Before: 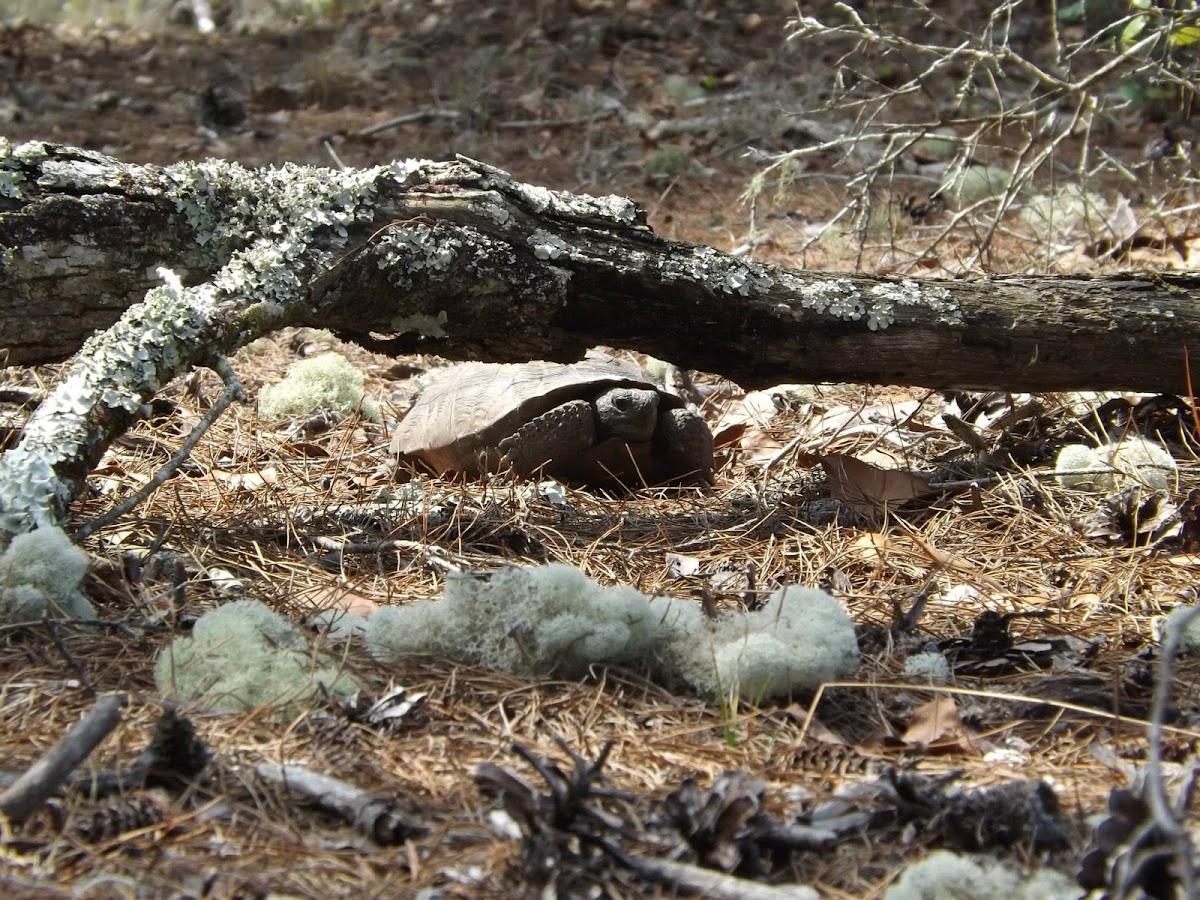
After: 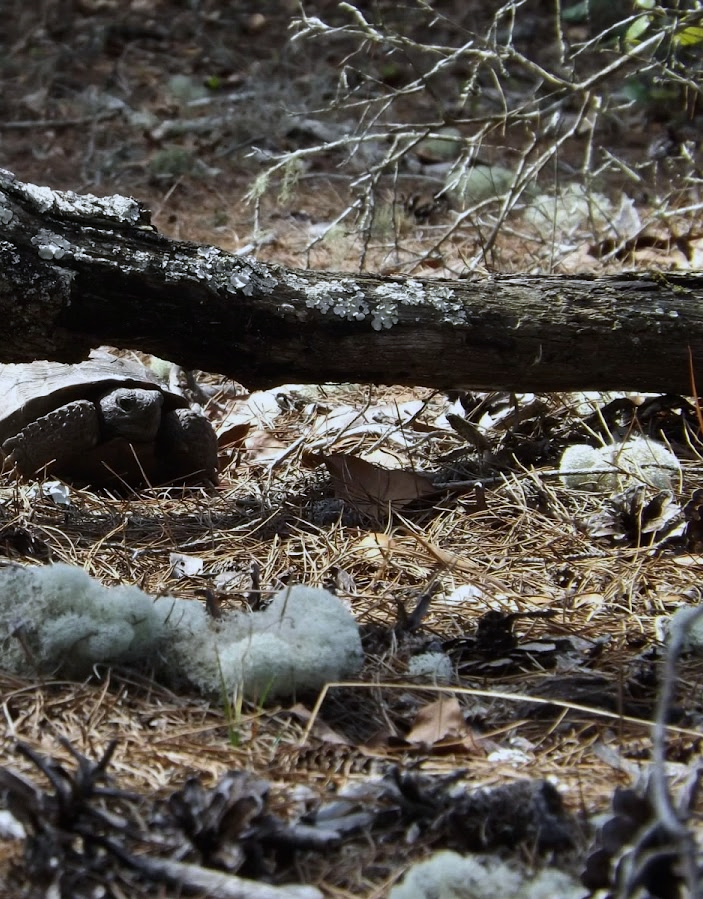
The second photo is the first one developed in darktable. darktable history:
white balance: red 0.954, blue 1.079
exposure: exposure -0.582 EV, compensate highlight preservation false
tone equalizer: -8 EV -0.417 EV, -7 EV -0.389 EV, -6 EV -0.333 EV, -5 EV -0.222 EV, -3 EV 0.222 EV, -2 EV 0.333 EV, -1 EV 0.389 EV, +0 EV 0.417 EV, edges refinement/feathering 500, mask exposure compensation -1.57 EV, preserve details no
crop: left 41.402%
